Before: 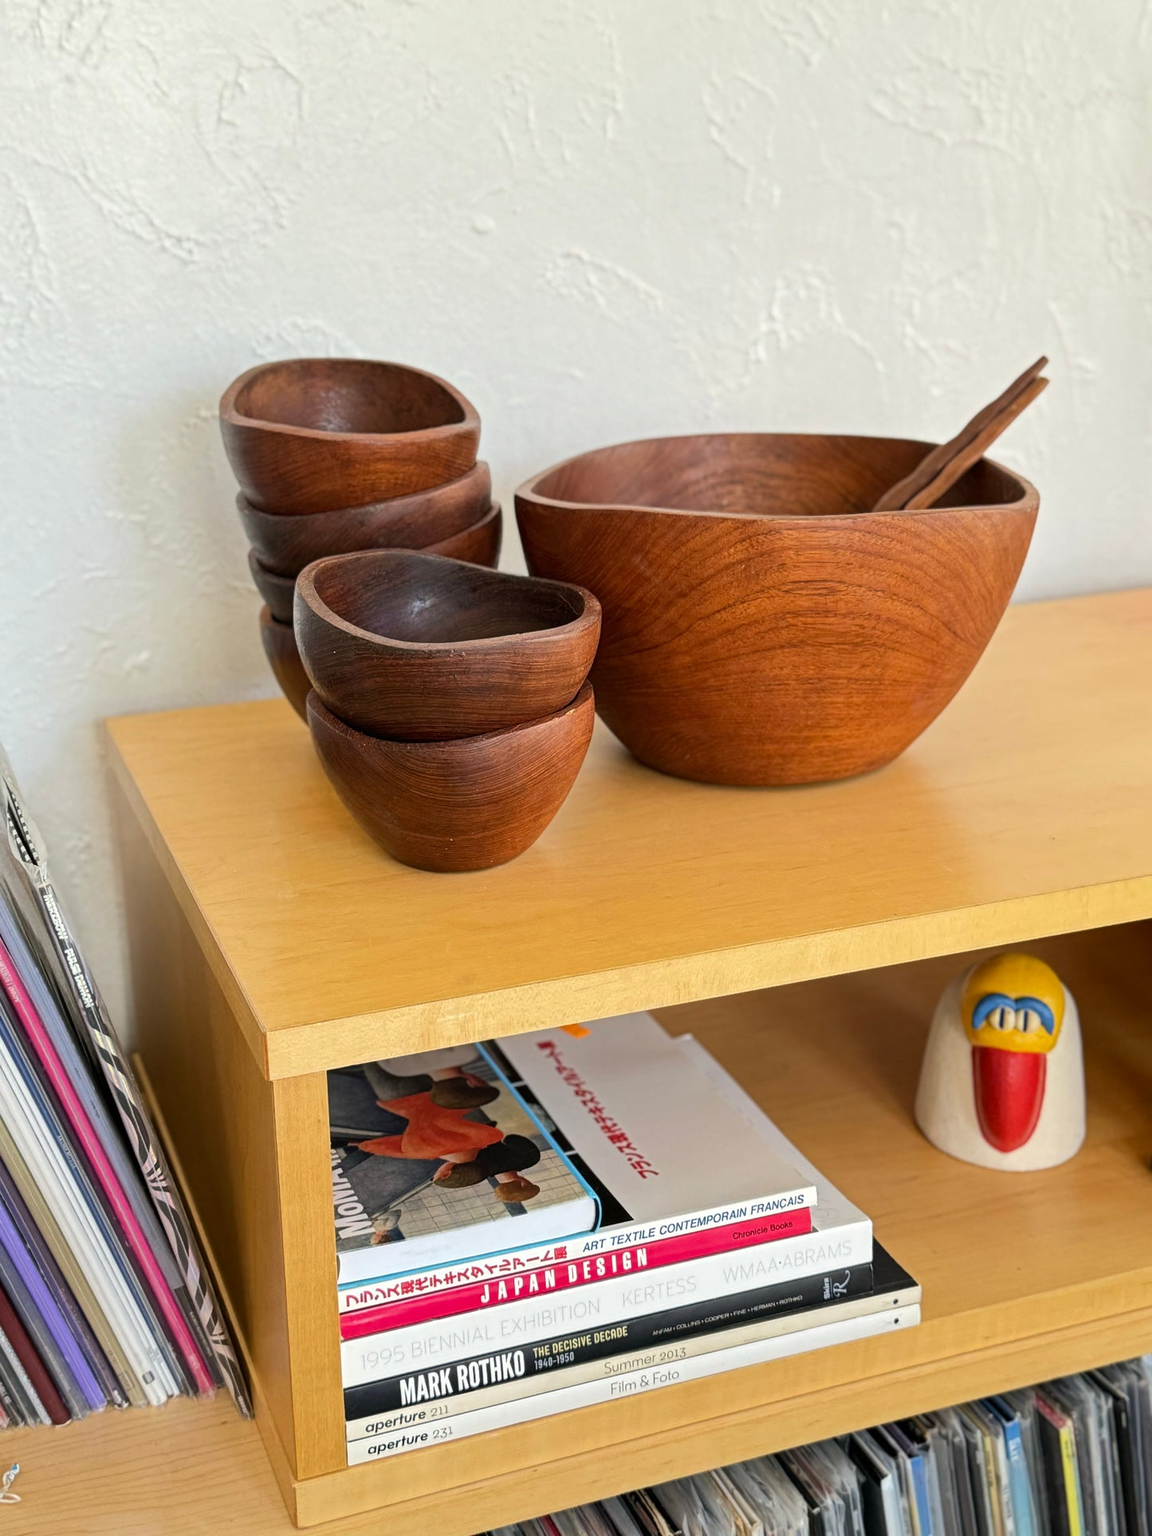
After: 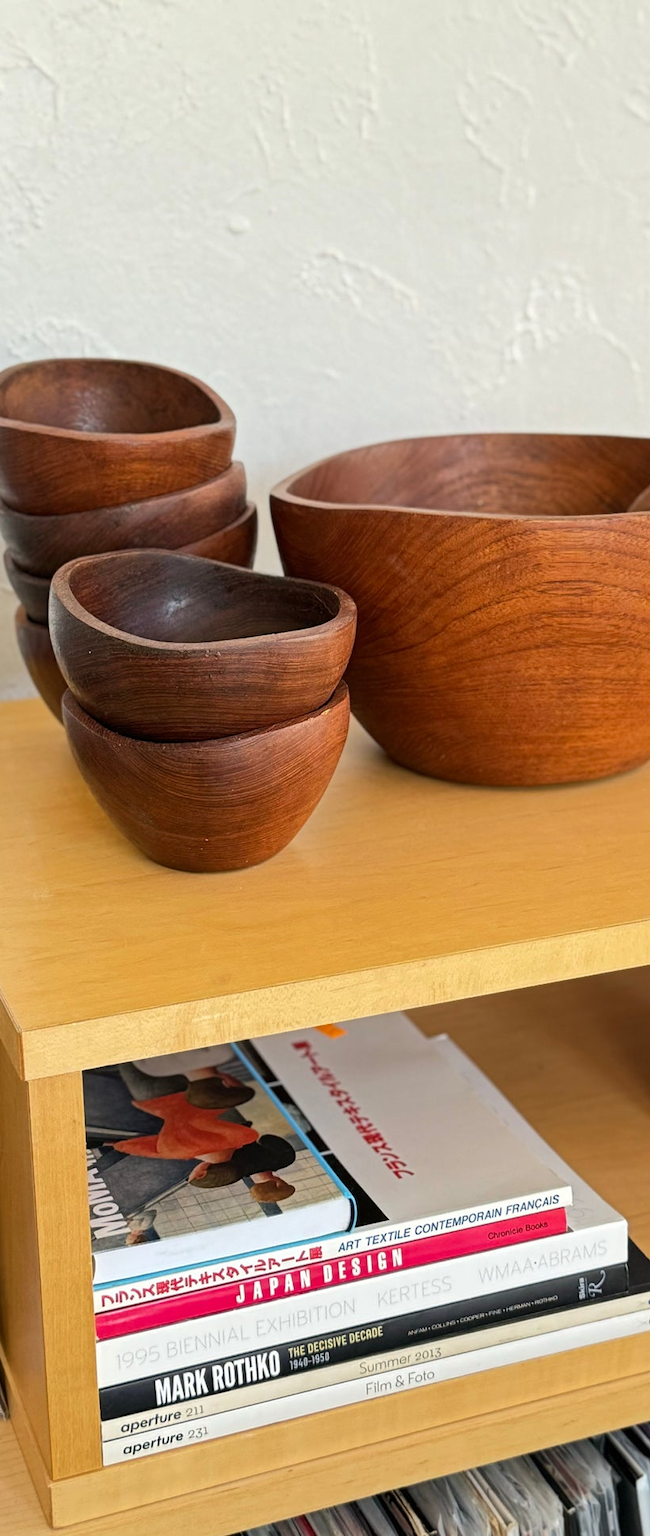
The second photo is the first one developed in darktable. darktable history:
crop: left 21.273%, right 22.209%
